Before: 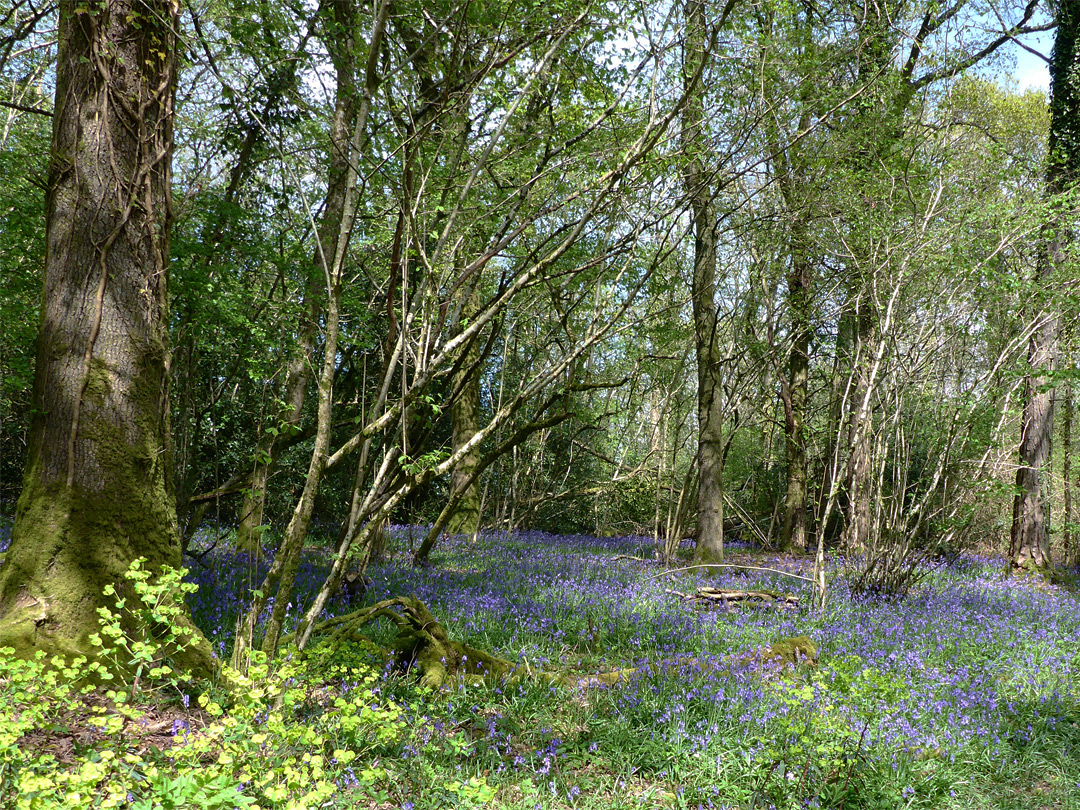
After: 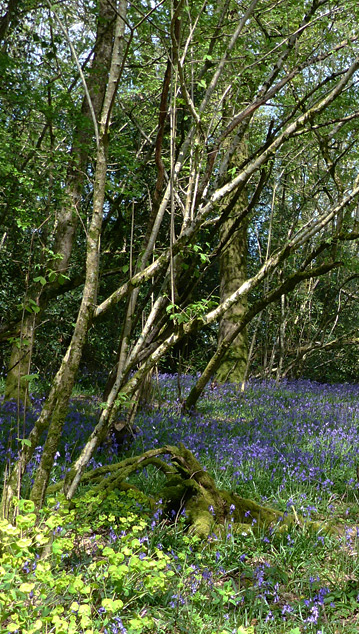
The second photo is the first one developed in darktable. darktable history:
crop and rotate: left 21.487%, top 18.7%, right 45.208%, bottom 2.981%
